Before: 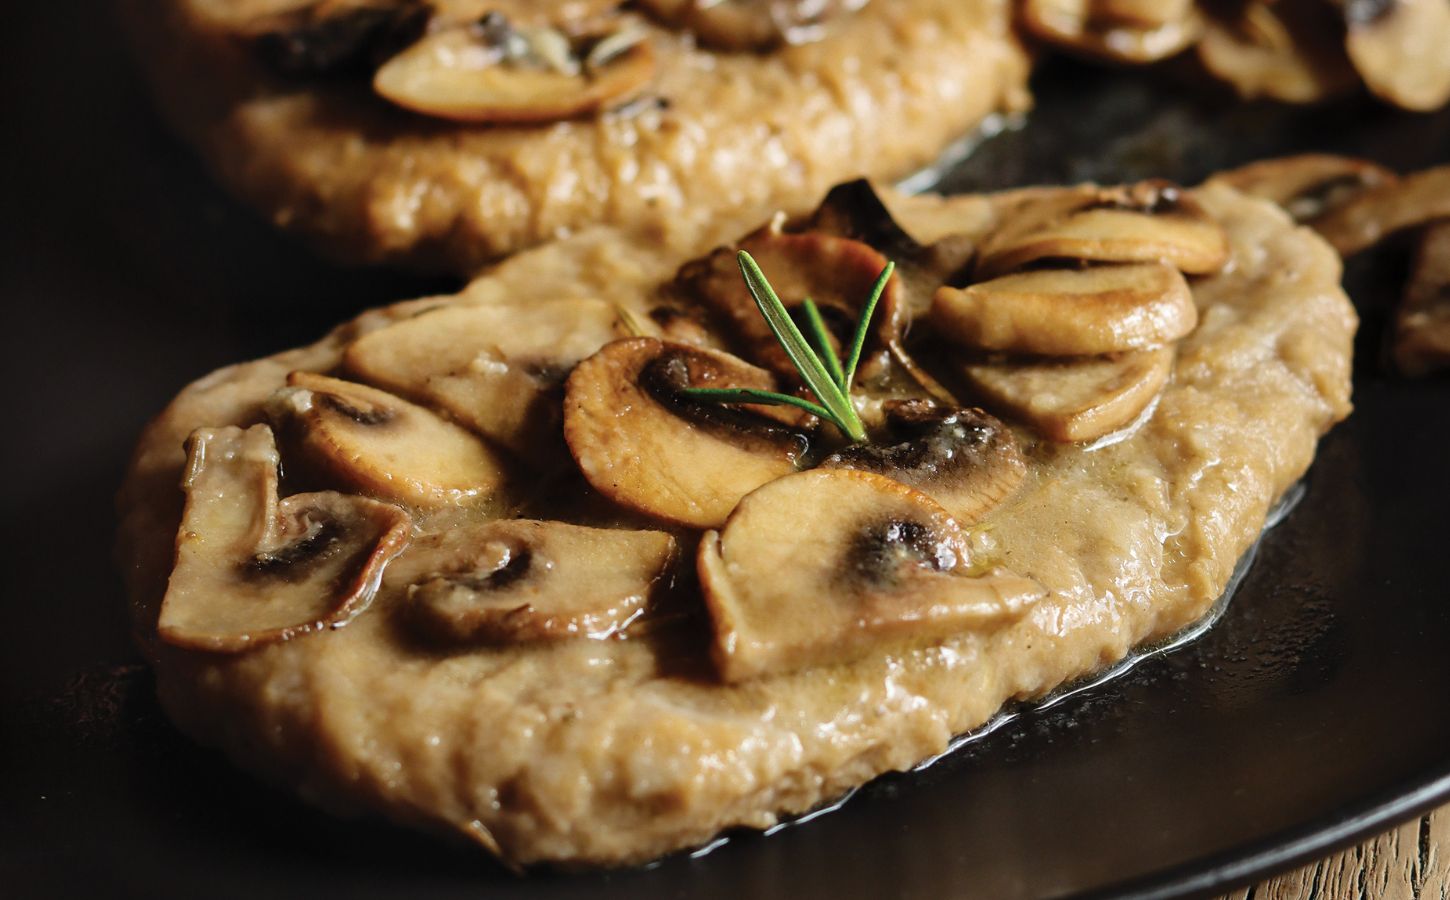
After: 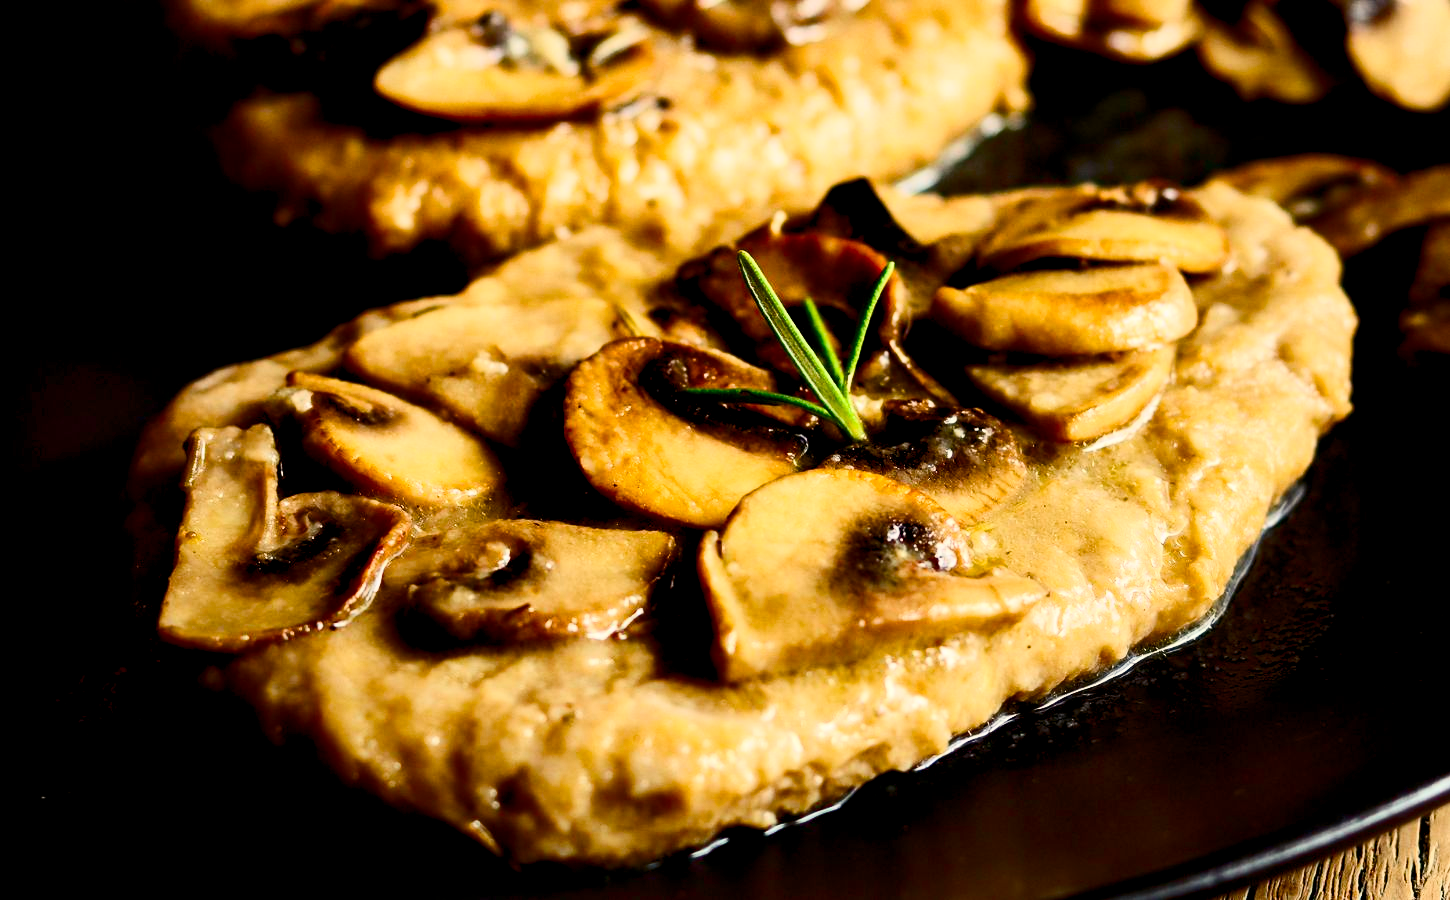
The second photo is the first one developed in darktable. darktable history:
contrast brightness saturation: contrast 0.4, brightness 0.1, saturation 0.21
color balance rgb: shadows lift › chroma 3%, shadows lift › hue 280.8°, power › hue 330°, highlights gain › chroma 3%, highlights gain › hue 75.6°, global offset › luminance -1%, perceptual saturation grading › global saturation 20%, perceptual saturation grading › highlights -25%, perceptual saturation grading › shadows 50%, global vibrance 20%
